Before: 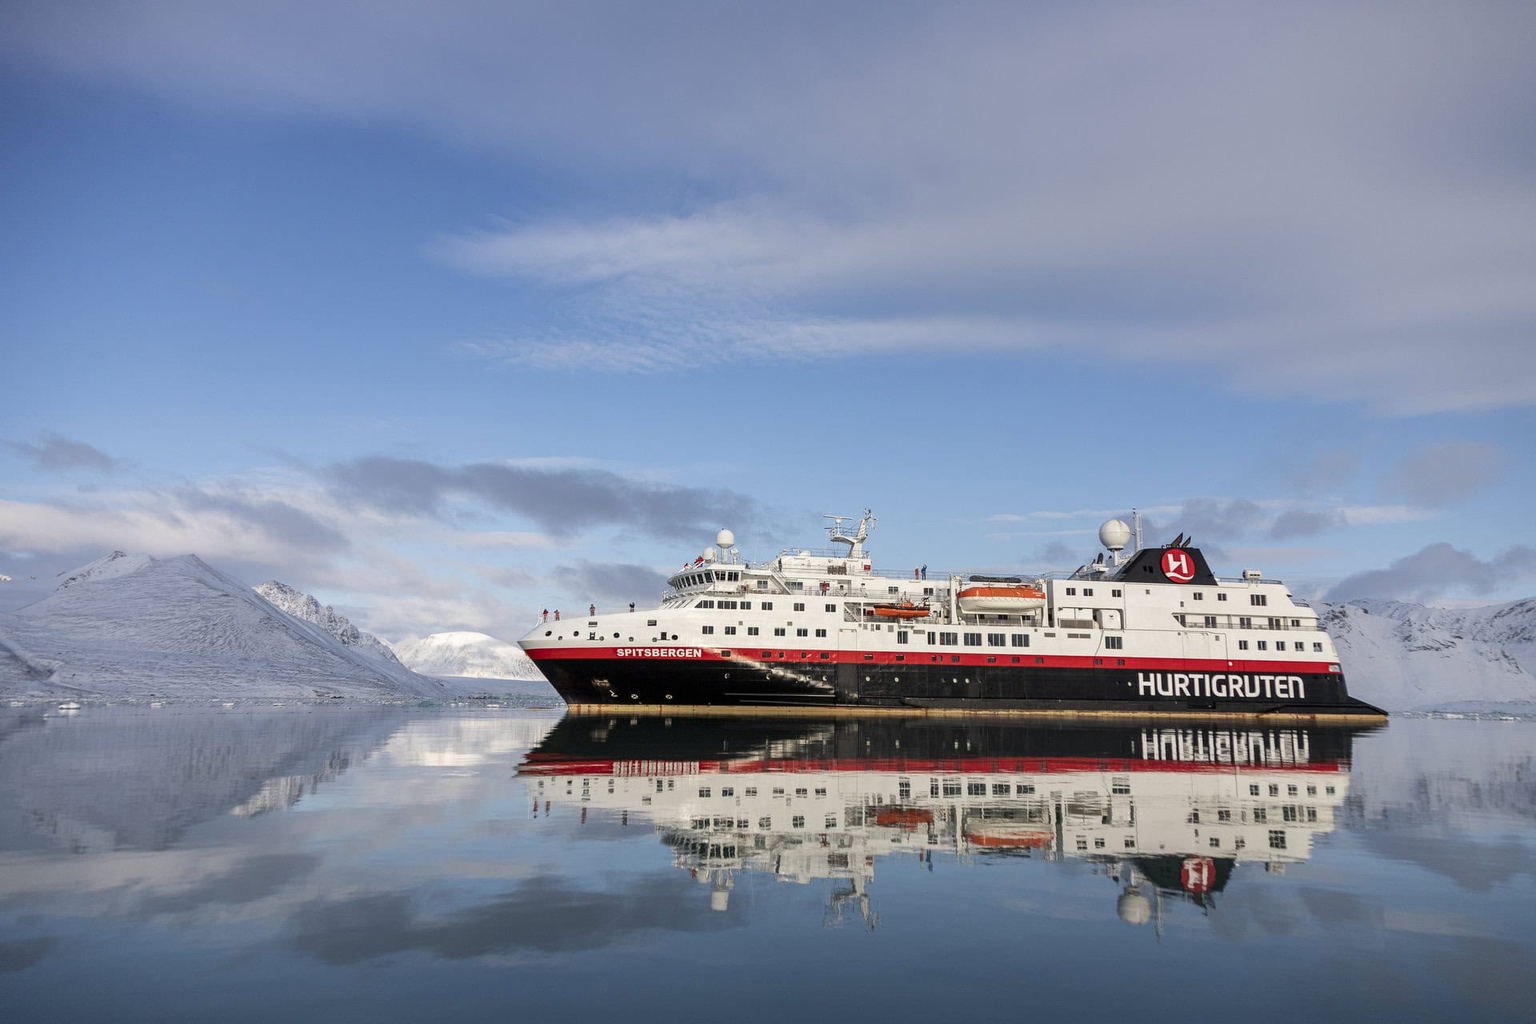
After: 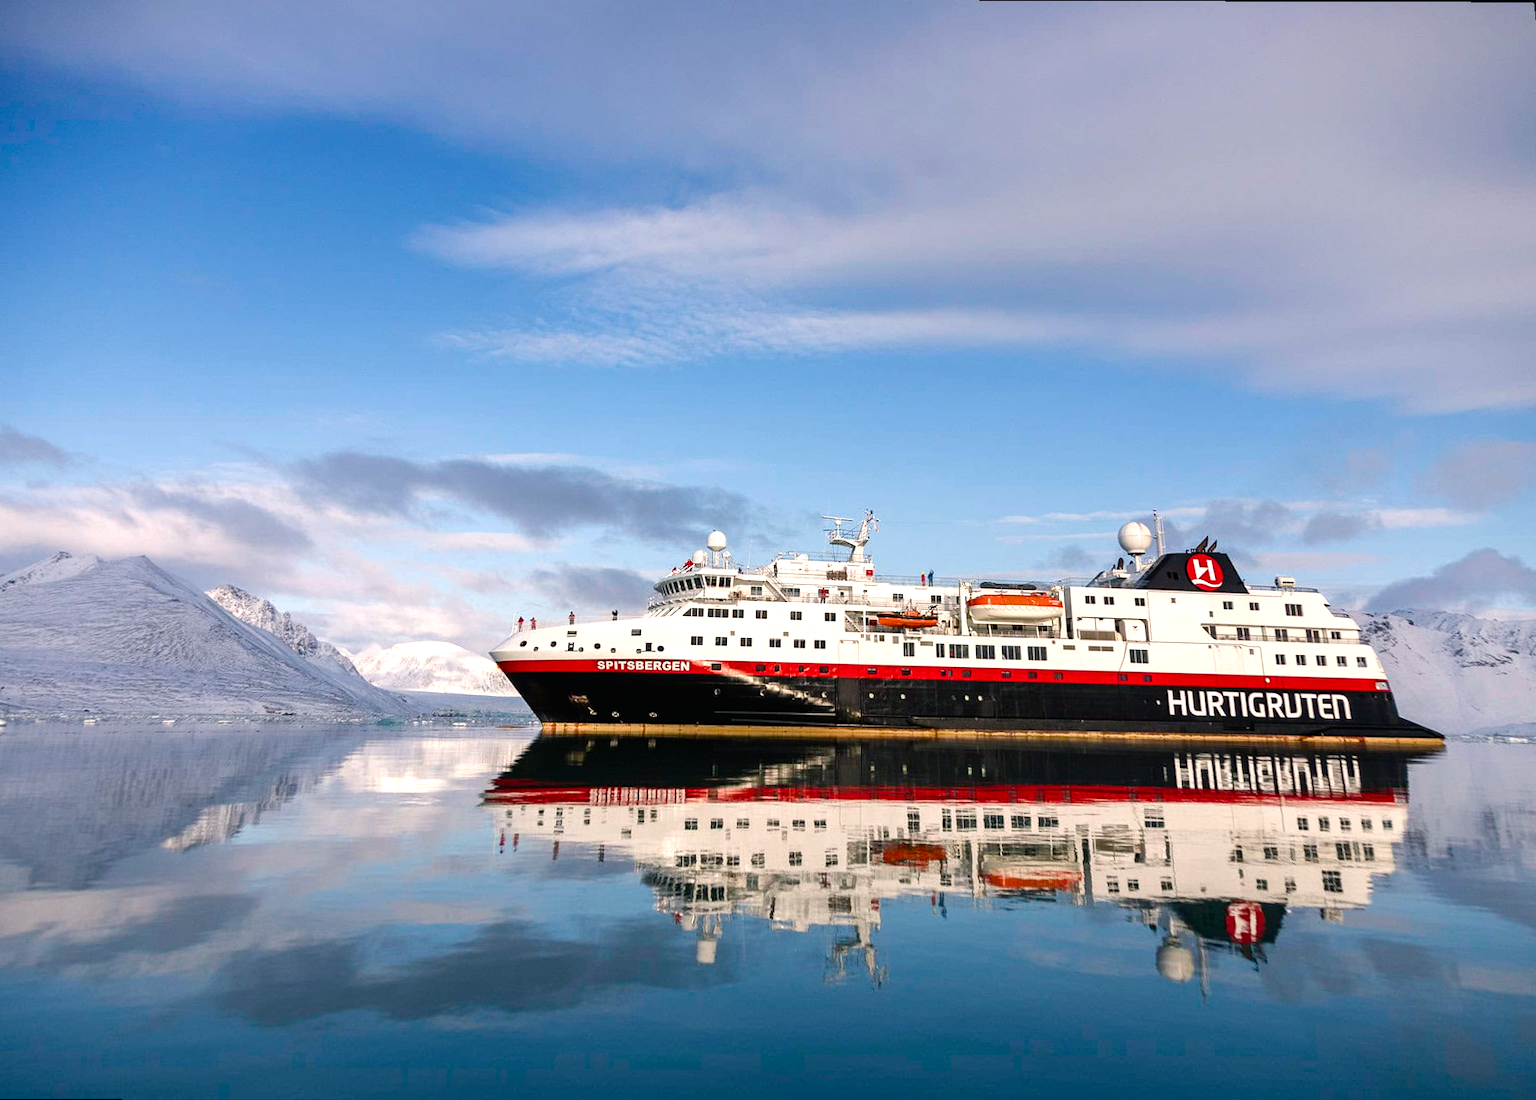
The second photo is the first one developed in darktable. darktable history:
color balance rgb: shadows lift › chroma 1%, shadows lift › hue 217.2°, power › hue 310.8°, highlights gain › chroma 2%, highlights gain › hue 44.4°, global offset › luminance 0.25%, global offset › hue 171.6°, perceptual saturation grading › global saturation 14.09%, perceptual saturation grading › highlights -30%, perceptual saturation grading › shadows 50.67%, global vibrance 25%, contrast 20%
levels: levels [0, 0.48, 0.961]
rotate and perspective: rotation 0.215°, lens shift (vertical) -0.139, crop left 0.069, crop right 0.939, crop top 0.002, crop bottom 0.996
